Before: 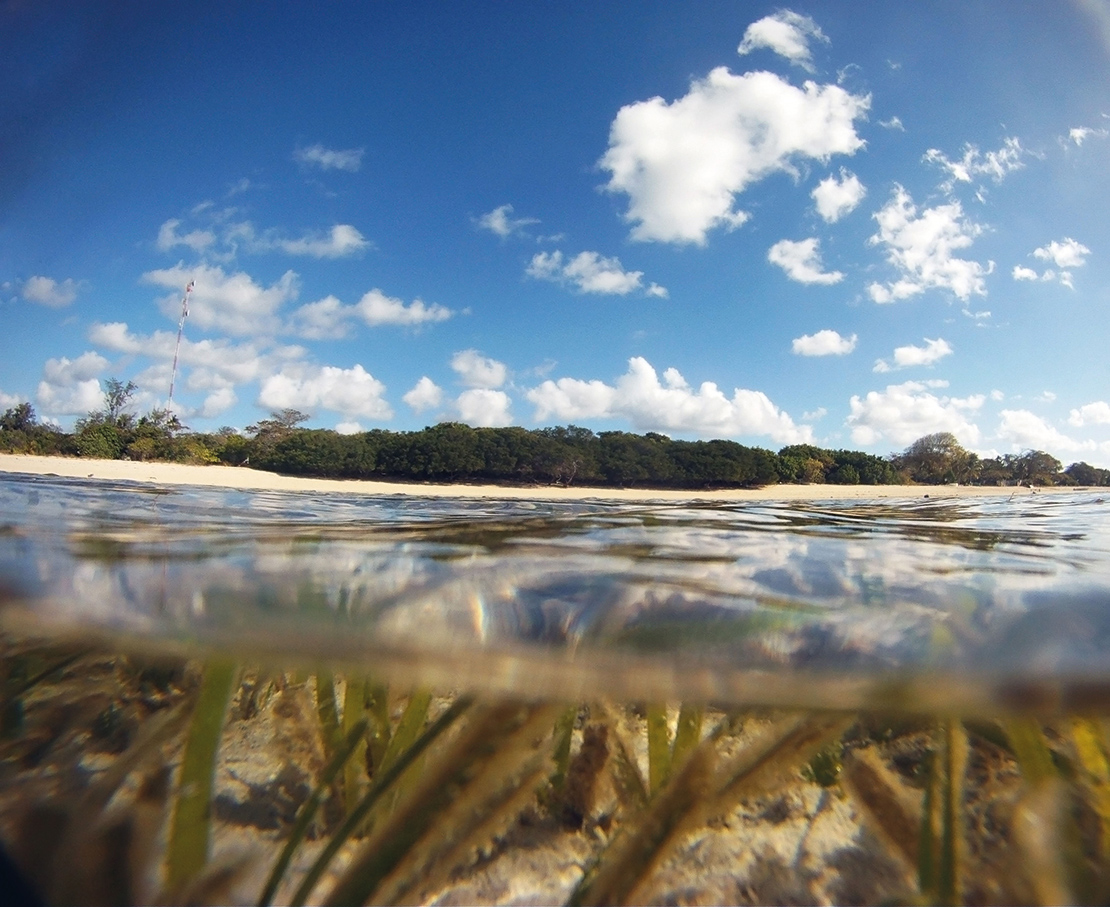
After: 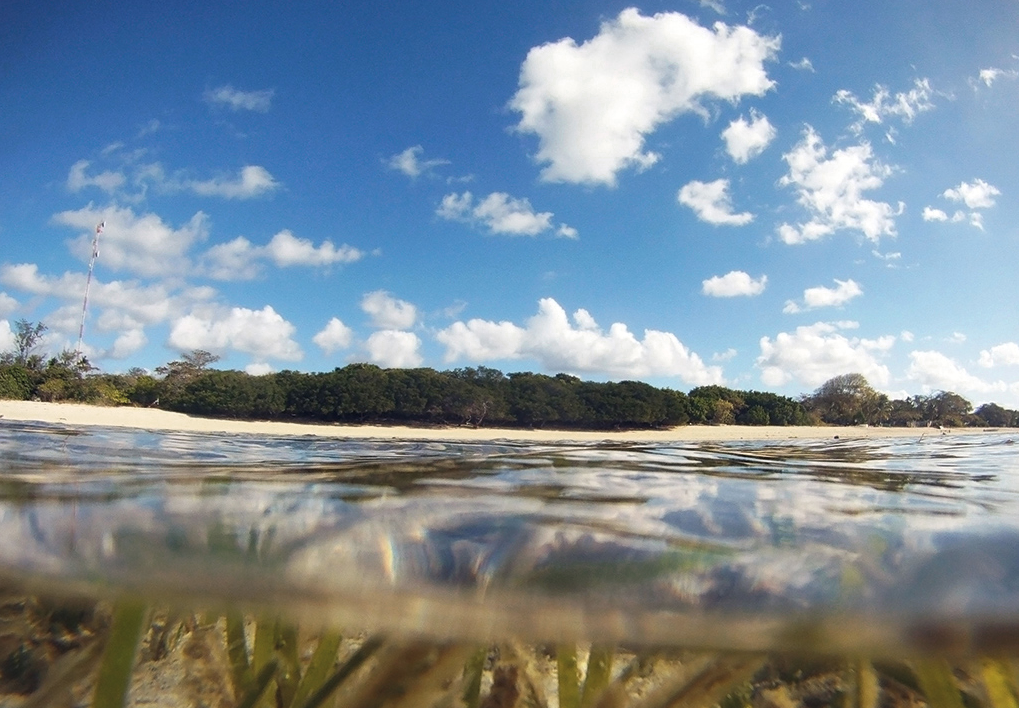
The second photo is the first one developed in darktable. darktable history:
tone equalizer: edges refinement/feathering 500, mask exposure compensation -1.57 EV, preserve details no
crop: left 8.142%, top 6.545%, bottom 15.294%
color zones: curves: ch0 [(0, 0.558) (0.143, 0.548) (0.286, 0.447) (0.429, 0.259) (0.571, 0.5) (0.714, 0.5) (0.857, 0.593) (1, 0.558)]; ch1 [(0, 0.543) (0.01, 0.544) (0.12, 0.492) (0.248, 0.458) (0.5, 0.534) (0.748, 0.5) (0.99, 0.469) (1, 0.543)]; ch2 [(0, 0.507) (0.143, 0.522) (0.286, 0.505) (0.429, 0.5) (0.571, 0.5) (0.714, 0.5) (0.857, 0.5) (1, 0.507)], mix 17.74%
